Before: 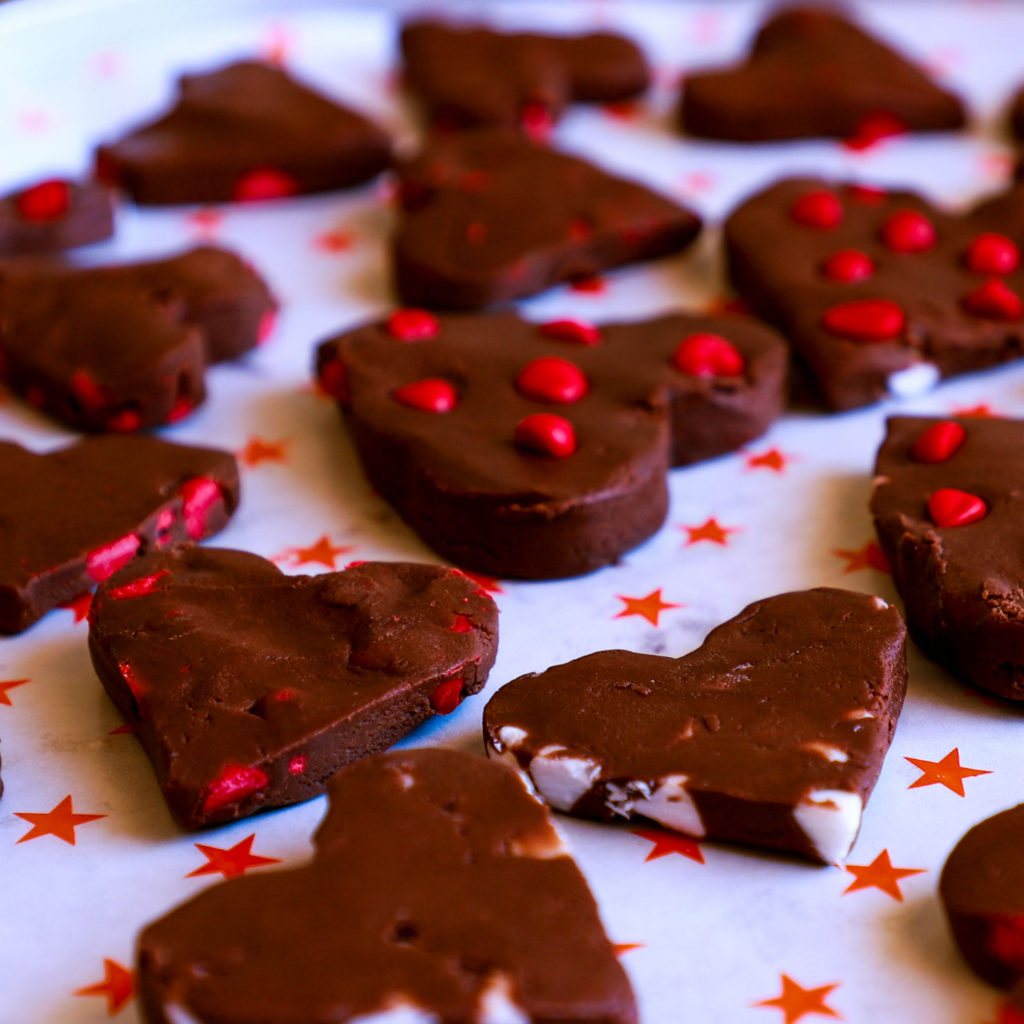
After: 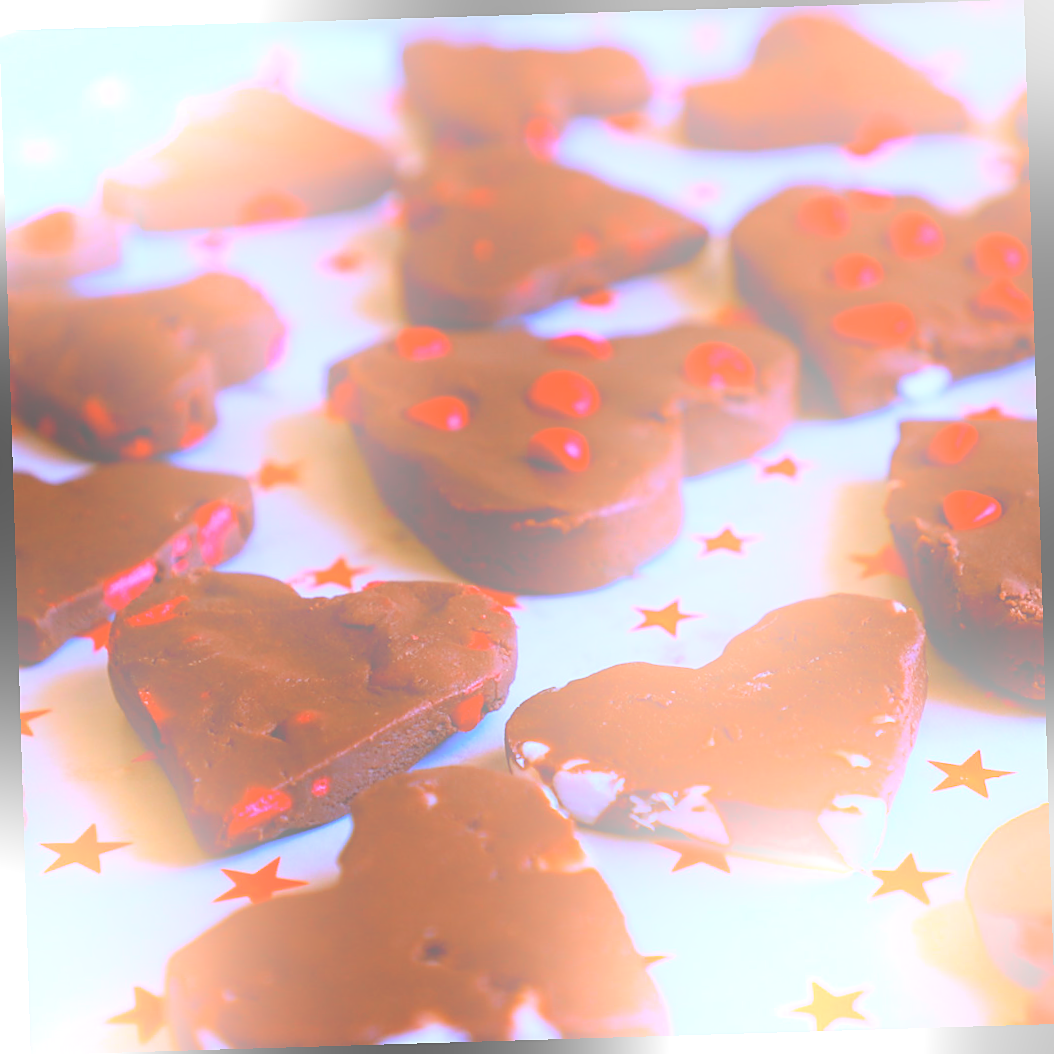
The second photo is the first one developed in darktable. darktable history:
bloom: size 25%, threshold 5%, strength 90%
rotate and perspective: rotation -1.75°, automatic cropping off
white balance: red 0.948, green 1.02, blue 1.176
sharpen: radius 1.559, amount 0.373, threshold 1.271
